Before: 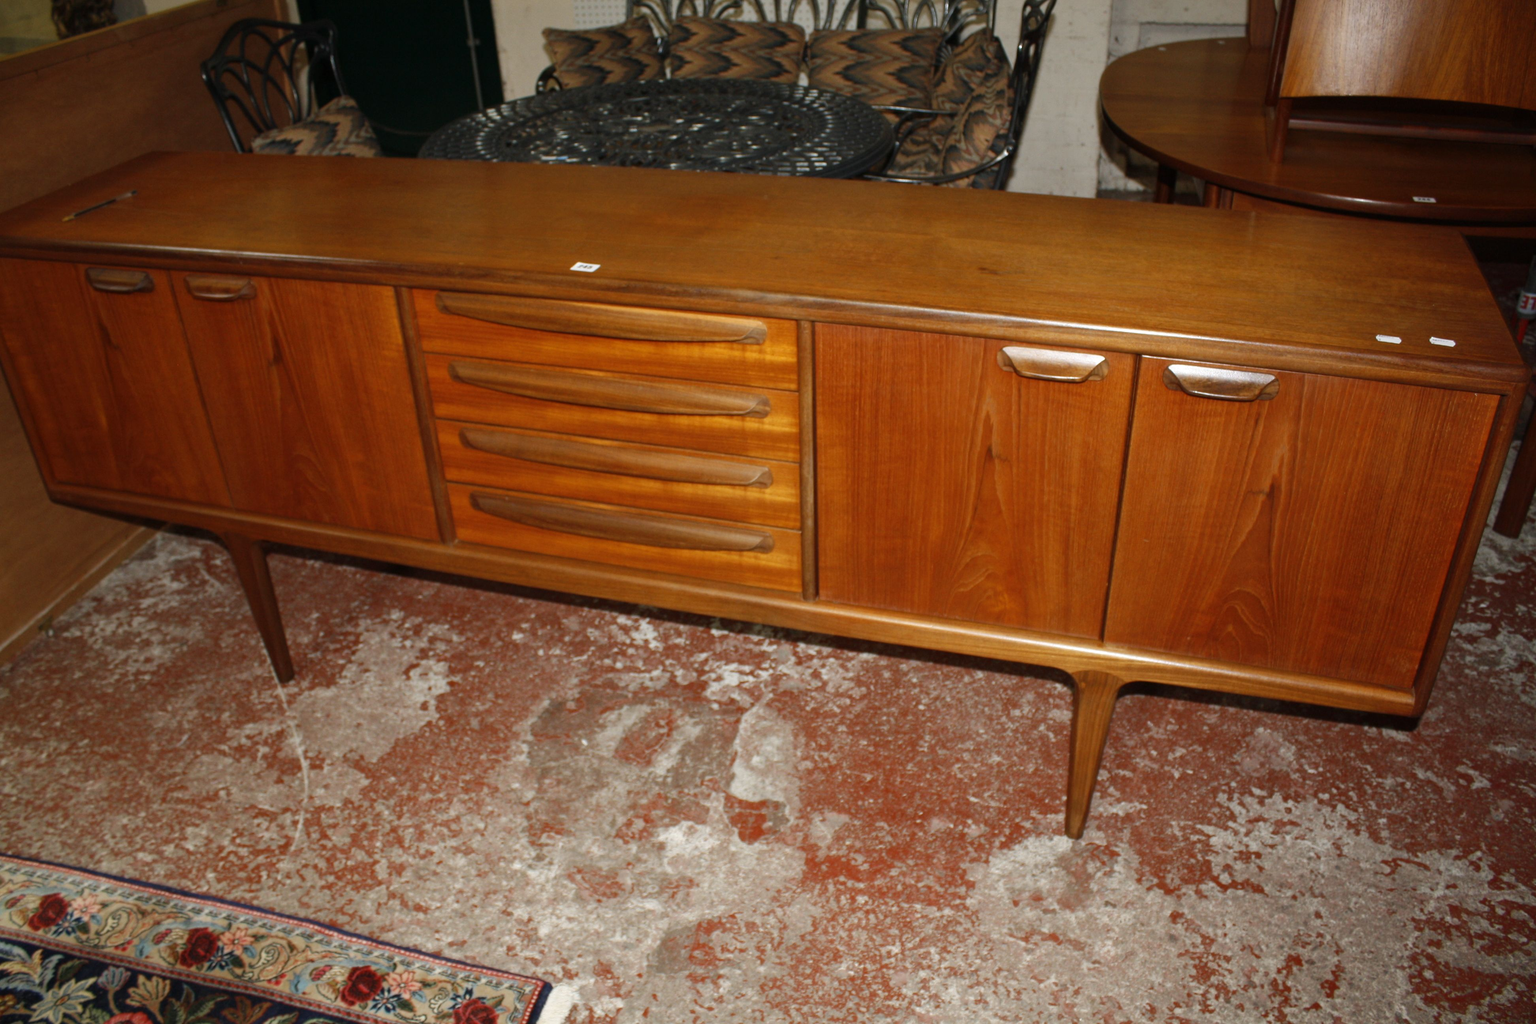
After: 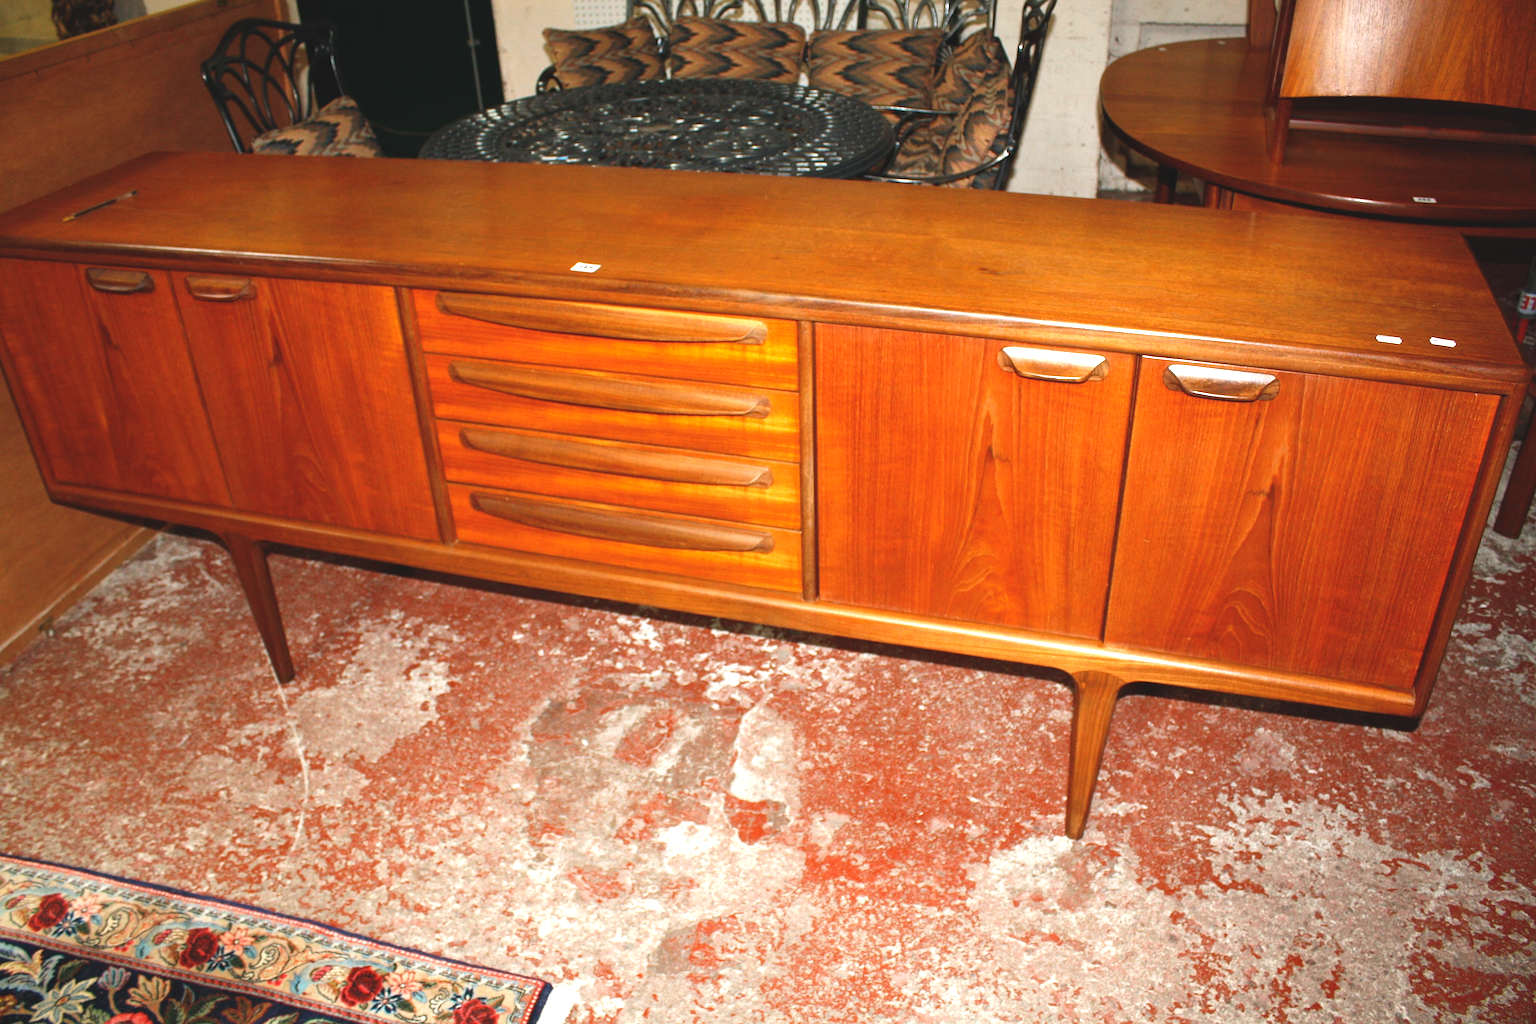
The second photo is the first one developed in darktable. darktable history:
exposure: black level correction -0.005, exposure 1.005 EV, compensate highlight preservation false
sharpen: on, module defaults
